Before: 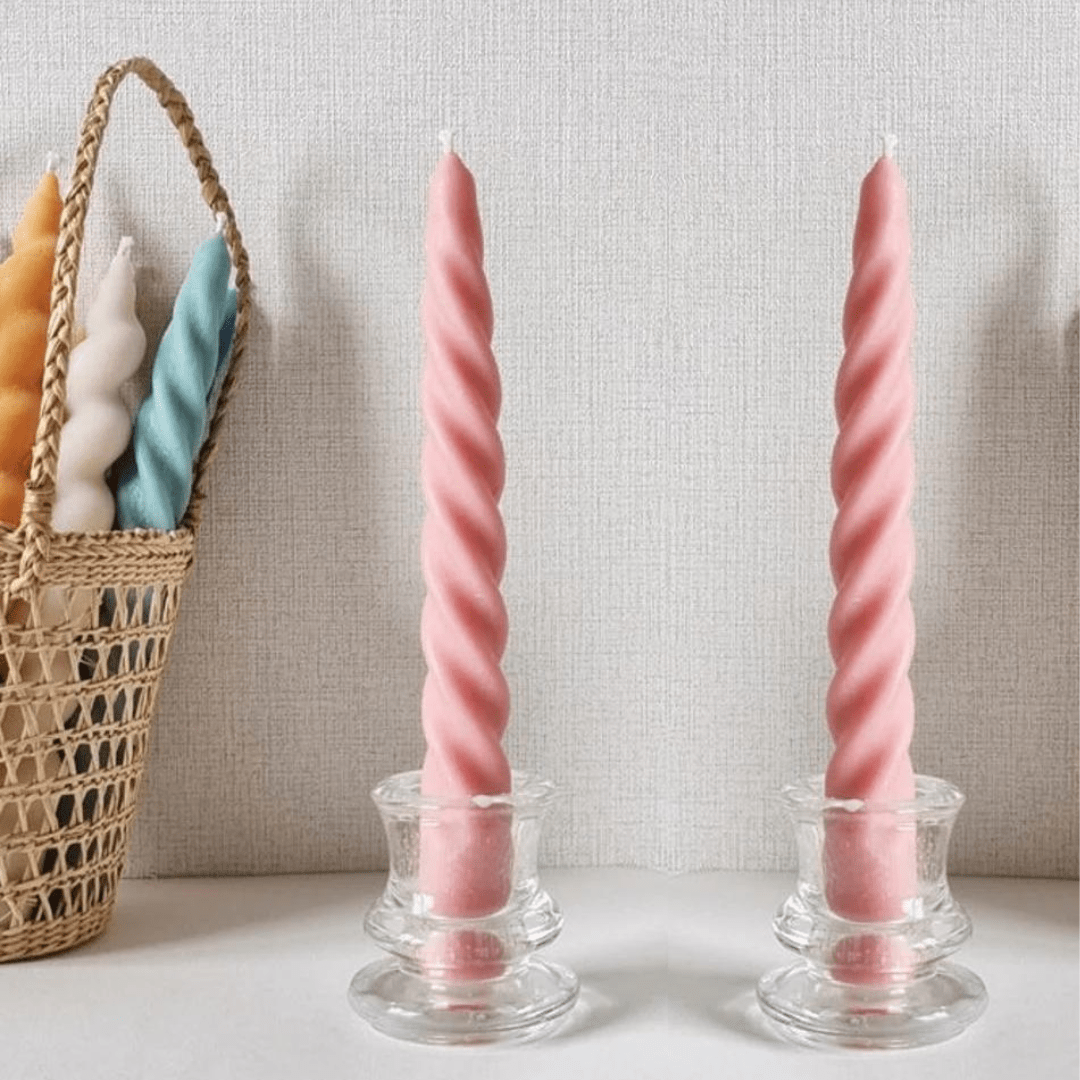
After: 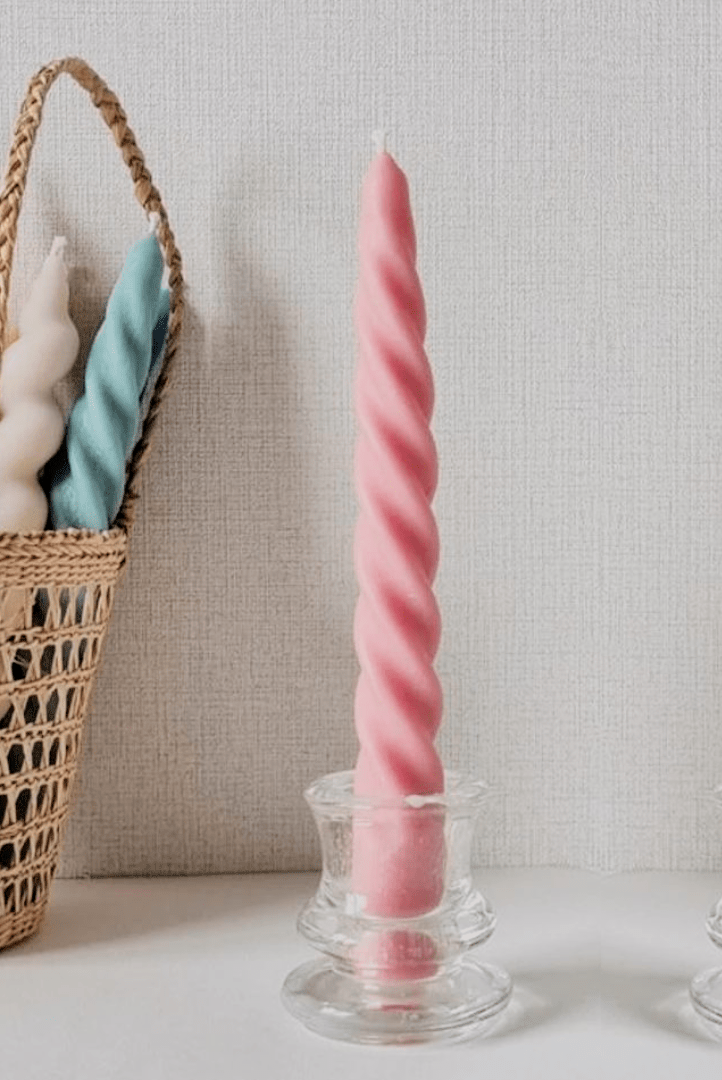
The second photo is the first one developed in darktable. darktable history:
crop and rotate: left 6.259%, right 26.84%
color zones: curves: ch1 [(0.29, 0.492) (0.373, 0.185) (0.509, 0.481)]; ch2 [(0.25, 0.462) (0.749, 0.457)]
filmic rgb: black relative exposure -5.1 EV, white relative exposure 3.96 EV, hardness 2.9, contrast 1.099, color science v6 (2022)
